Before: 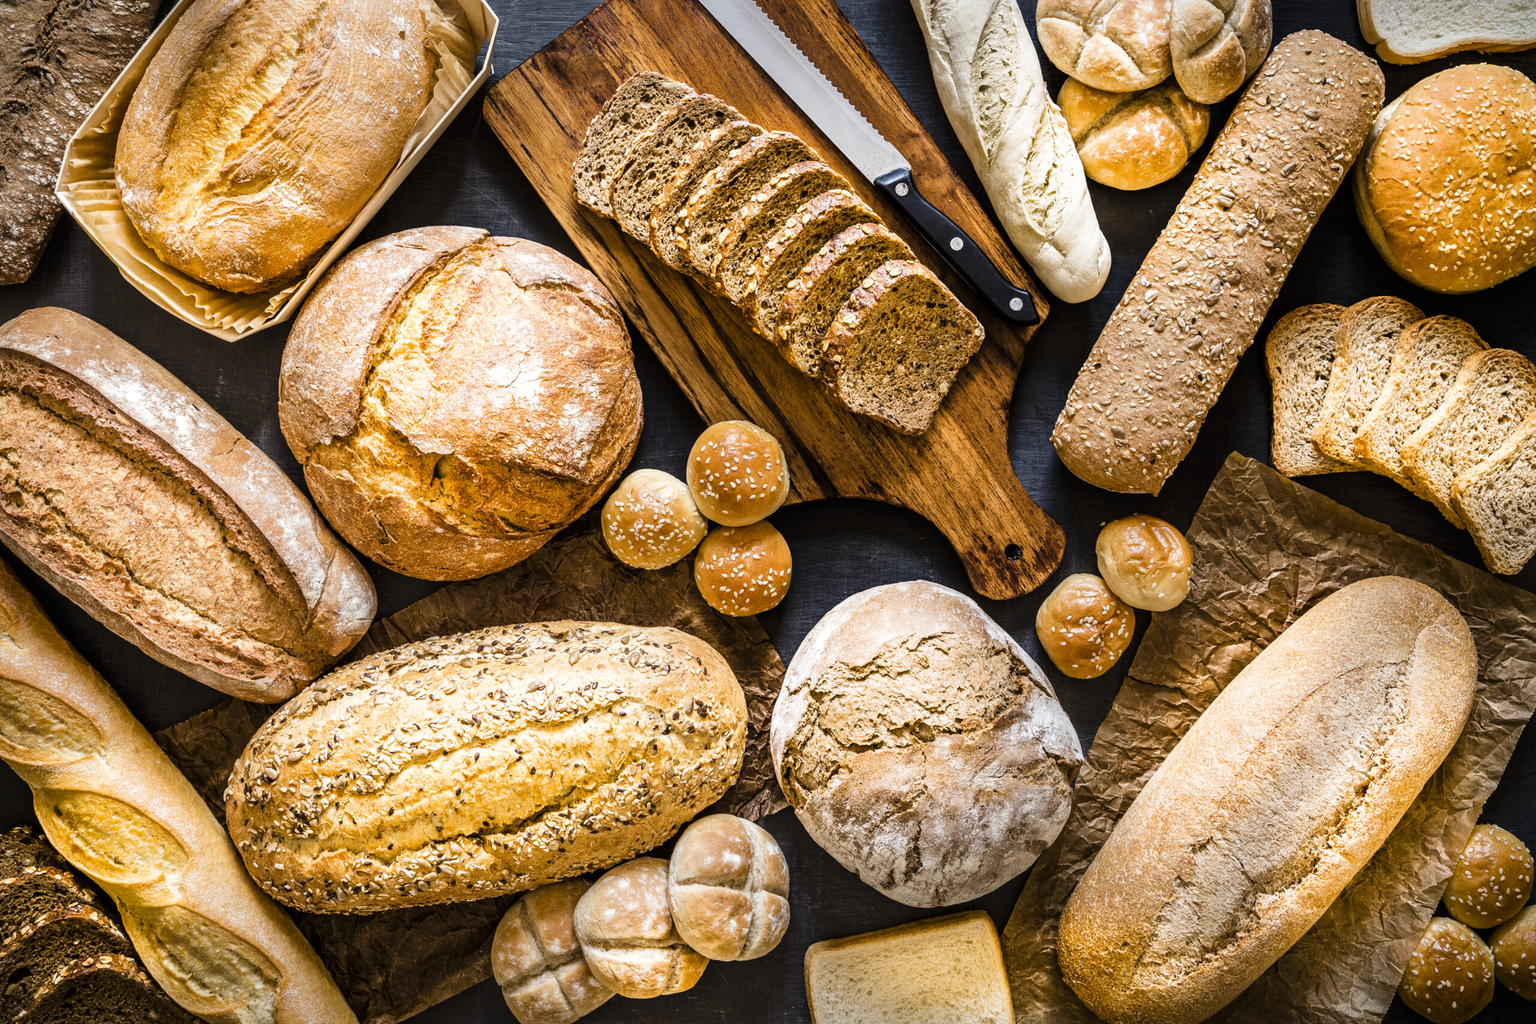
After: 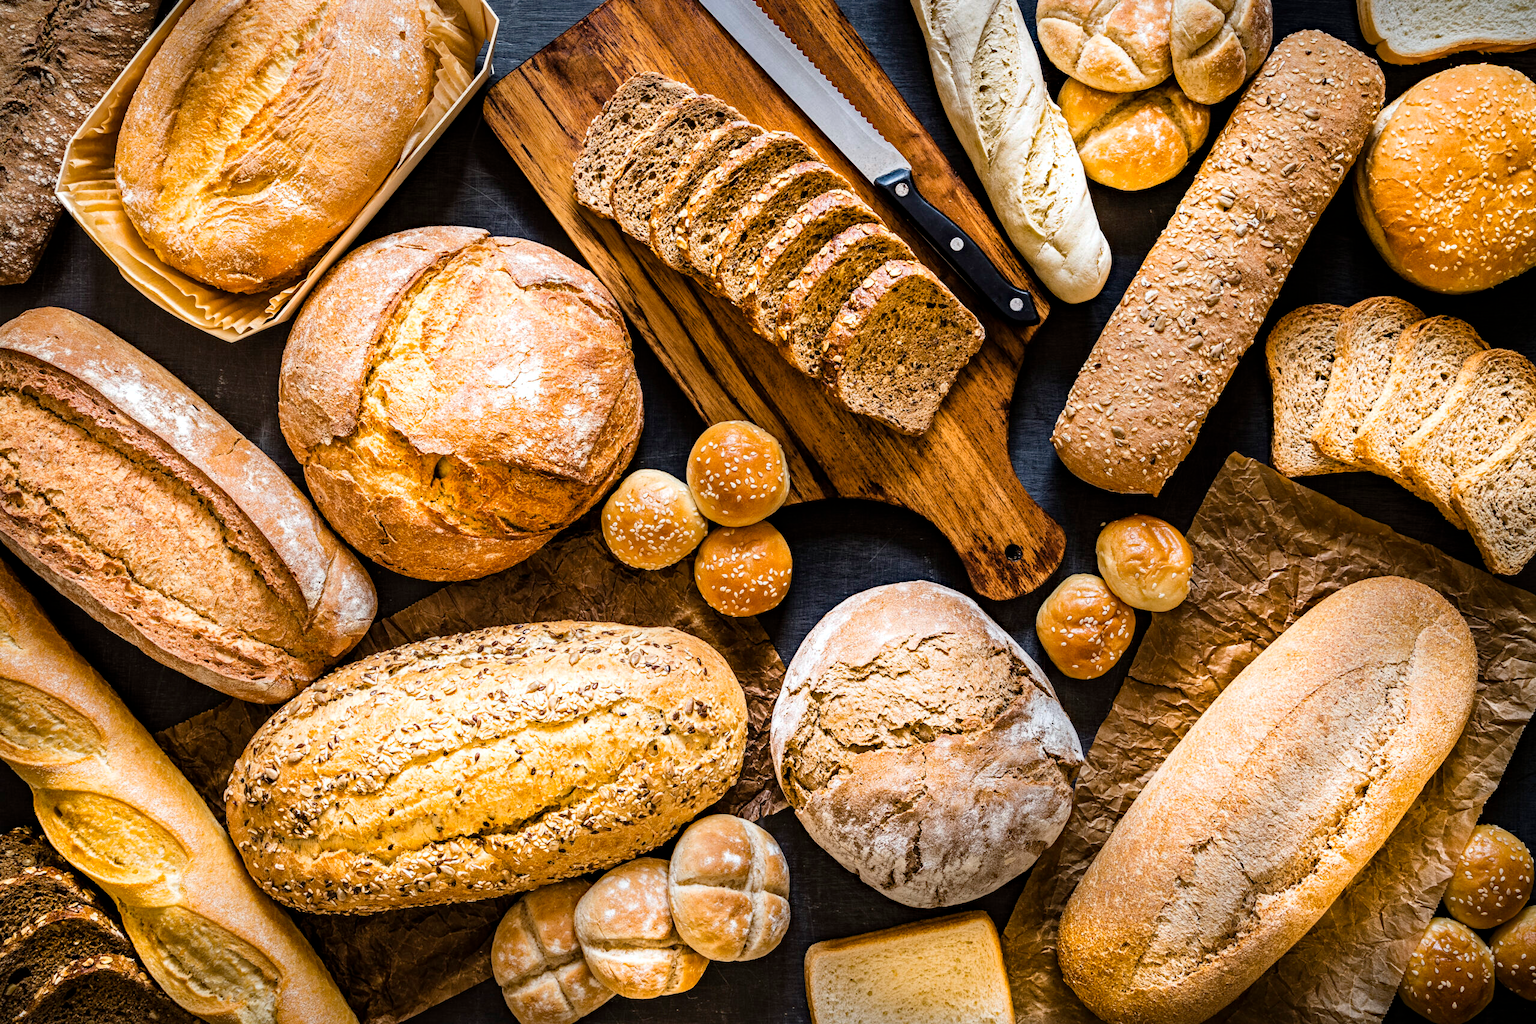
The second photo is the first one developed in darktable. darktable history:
haze removal: strength 0.426, compatibility mode true, adaptive false
